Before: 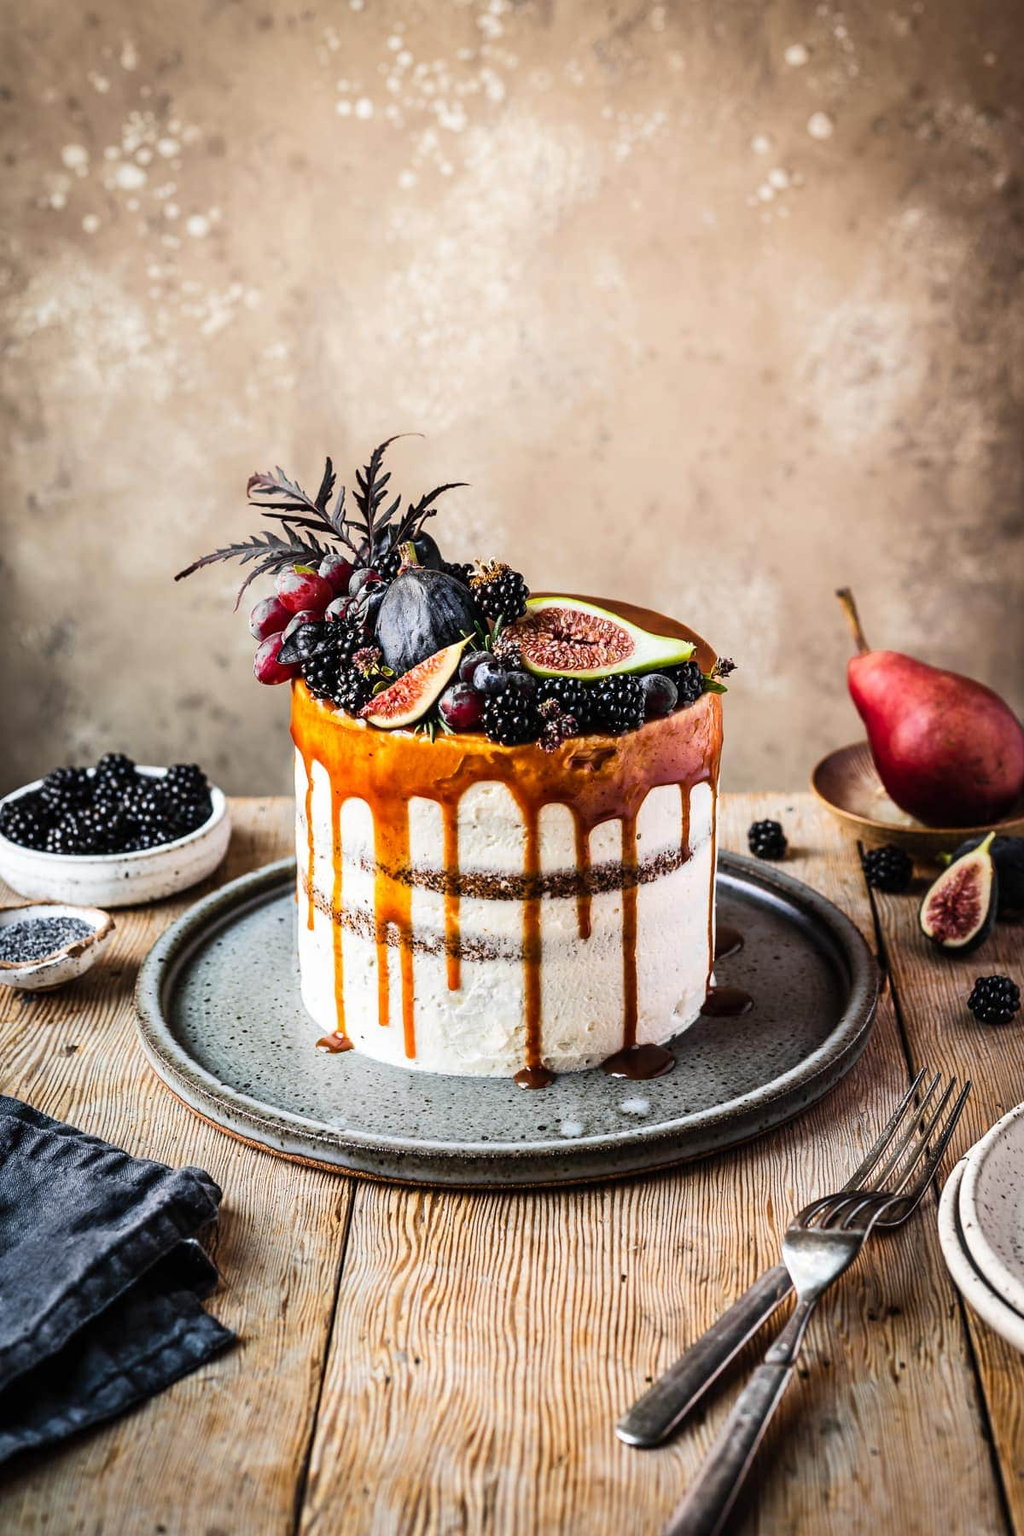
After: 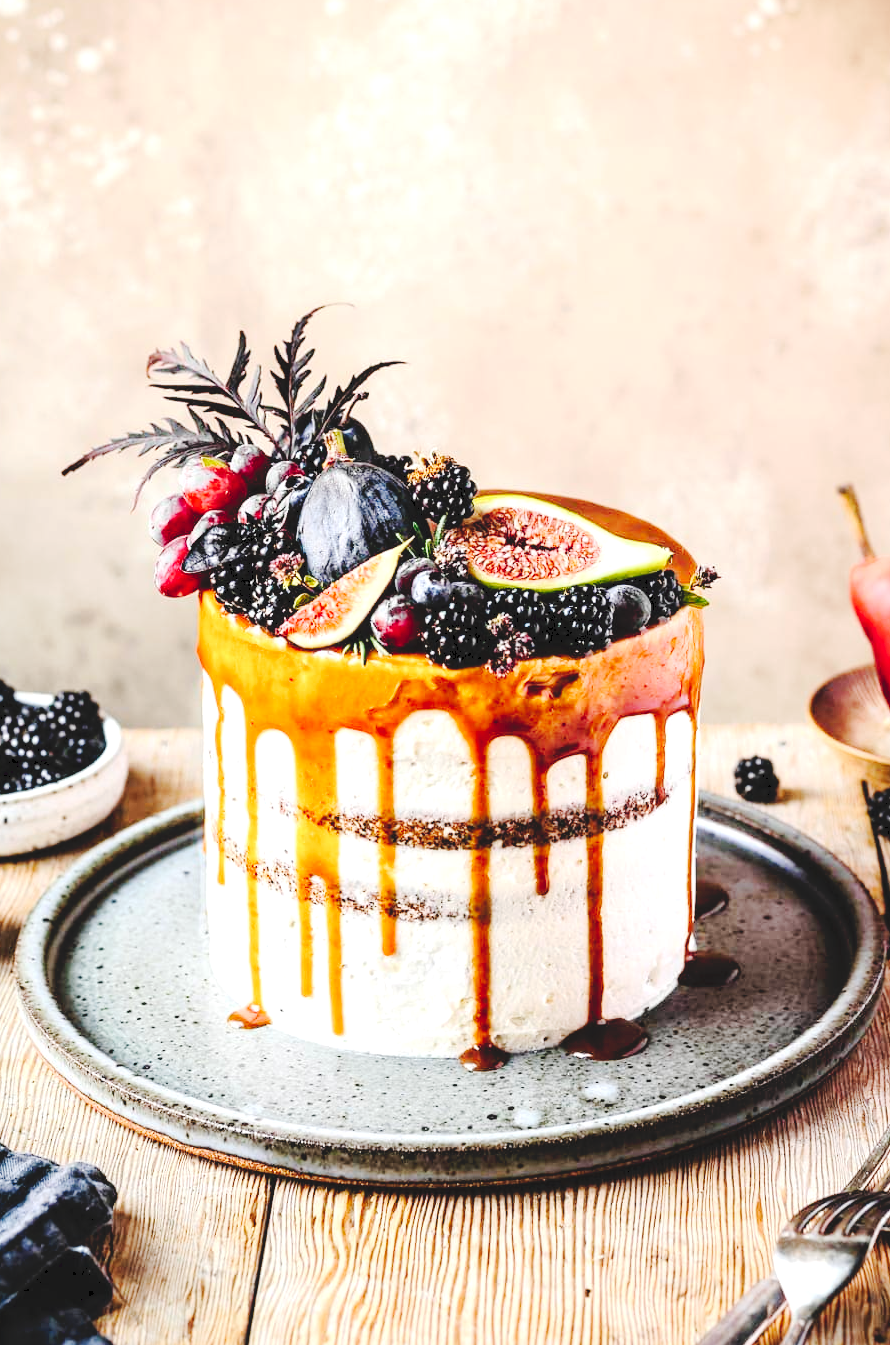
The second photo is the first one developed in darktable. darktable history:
crop and rotate: left 11.968%, top 11.419%, right 13.844%, bottom 13.829%
tone curve: curves: ch0 [(0, 0) (0.003, 0.058) (0.011, 0.061) (0.025, 0.065) (0.044, 0.076) (0.069, 0.083) (0.1, 0.09) (0.136, 0.102) (0.177, 0.145) (0.224, 0.196) (0.277, 0.278) (0.335, 0.375) (0.399, 0.486) (0.468, 0.578) (0.543, 0.651) (0.623, 0.717) (0.709, 0.783) (0.801, 0.838) (0.898, 0.91) (1, 1)], preserve colors none
levels: levels [0, 0.435, 0.917]
contrast brightness saturation: brightness 0.129
